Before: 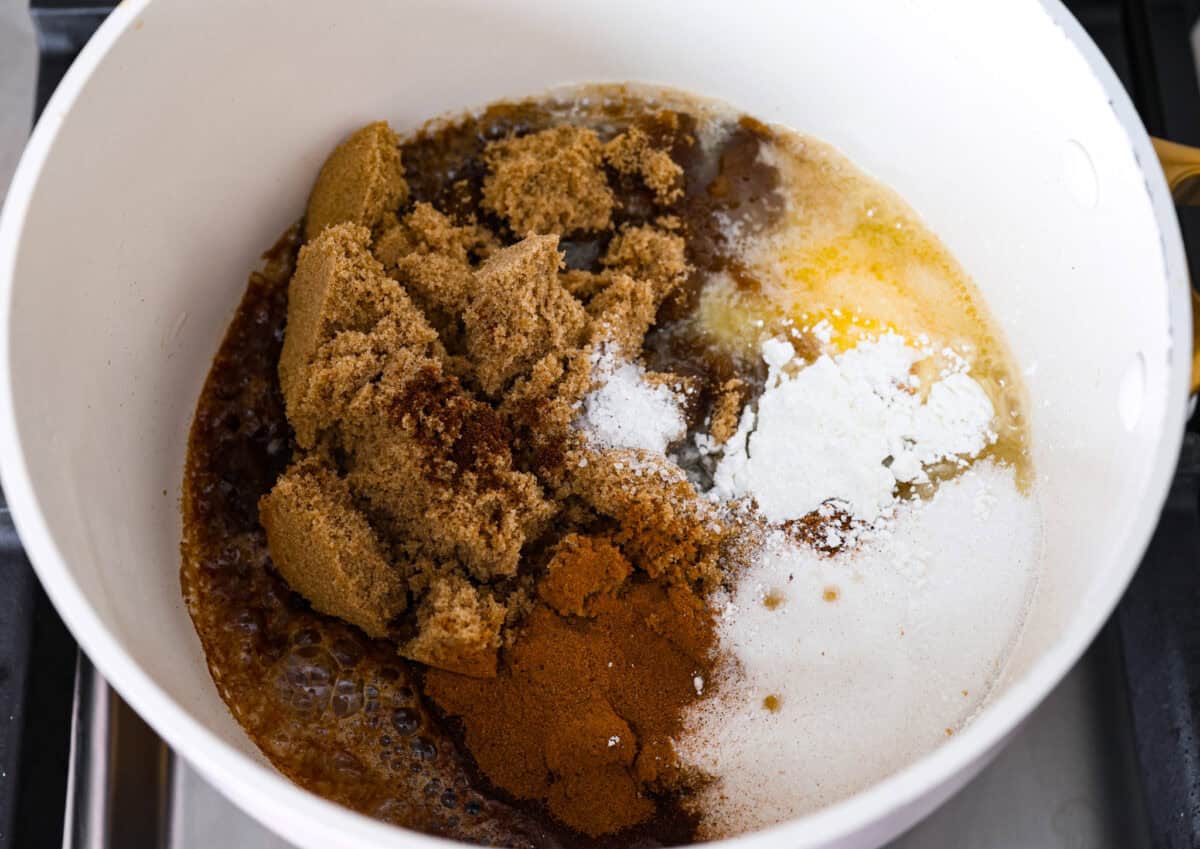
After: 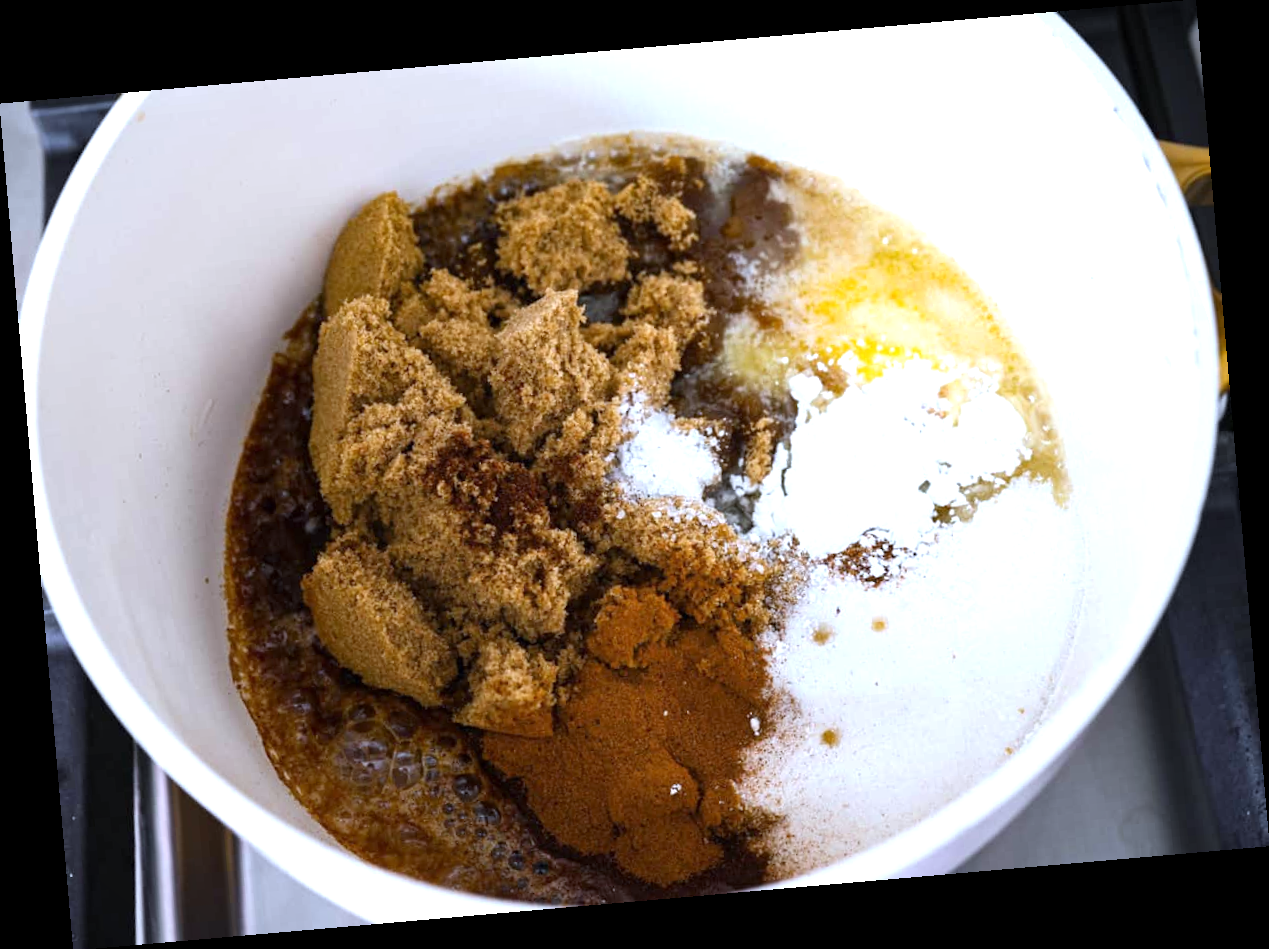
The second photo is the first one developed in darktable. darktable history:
exposure: exposure 0.6 EV, compensate highlight preservation false
vignetting: fall-off start 97.23%, saturation -0.024, center (-0.033, -0.042), width/height ratio 1.179, unbound false
rotate and perspective: rotation -4.98°, automatic cropping off
tone equalizer: on, module defaults
white balance: red 0.931, blue 1.11
